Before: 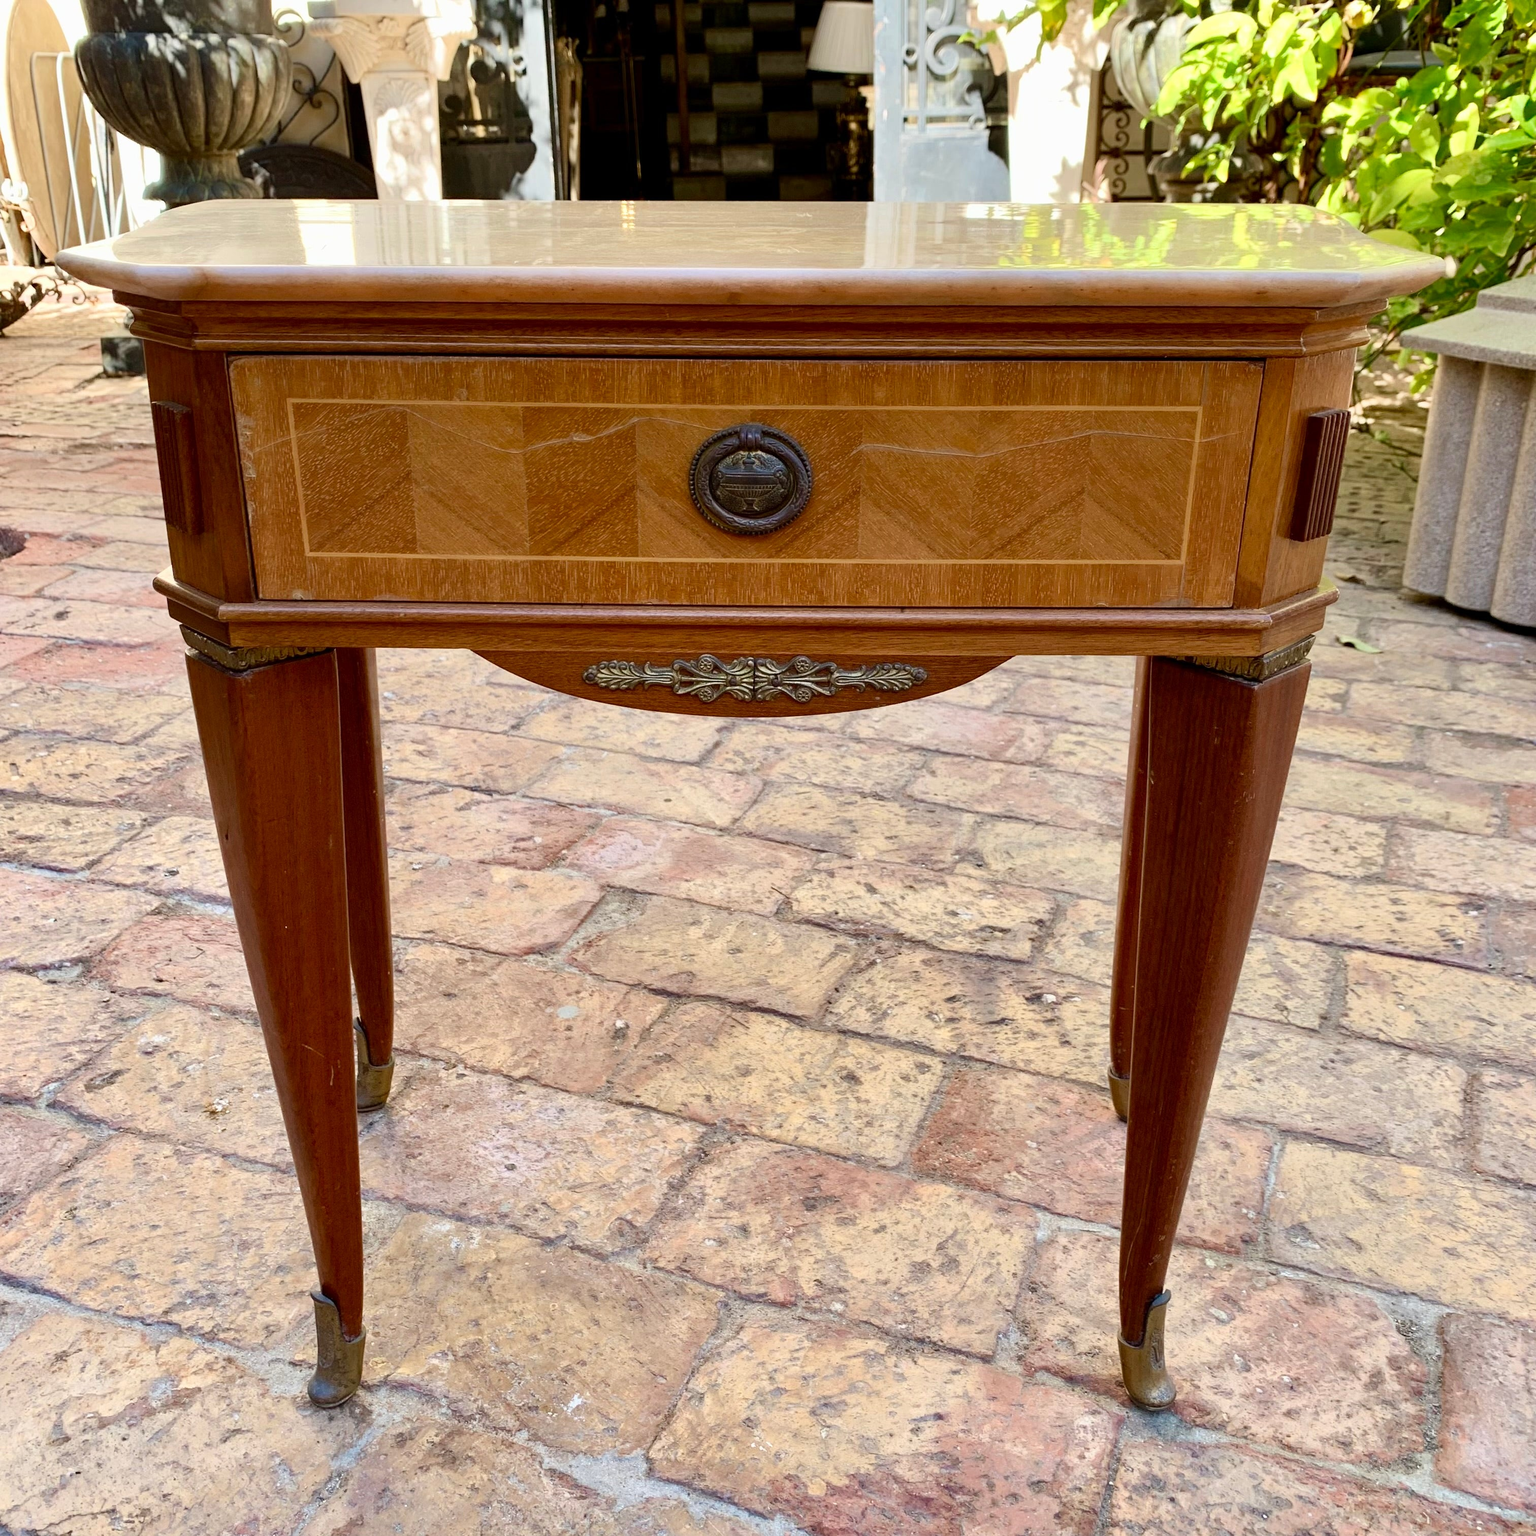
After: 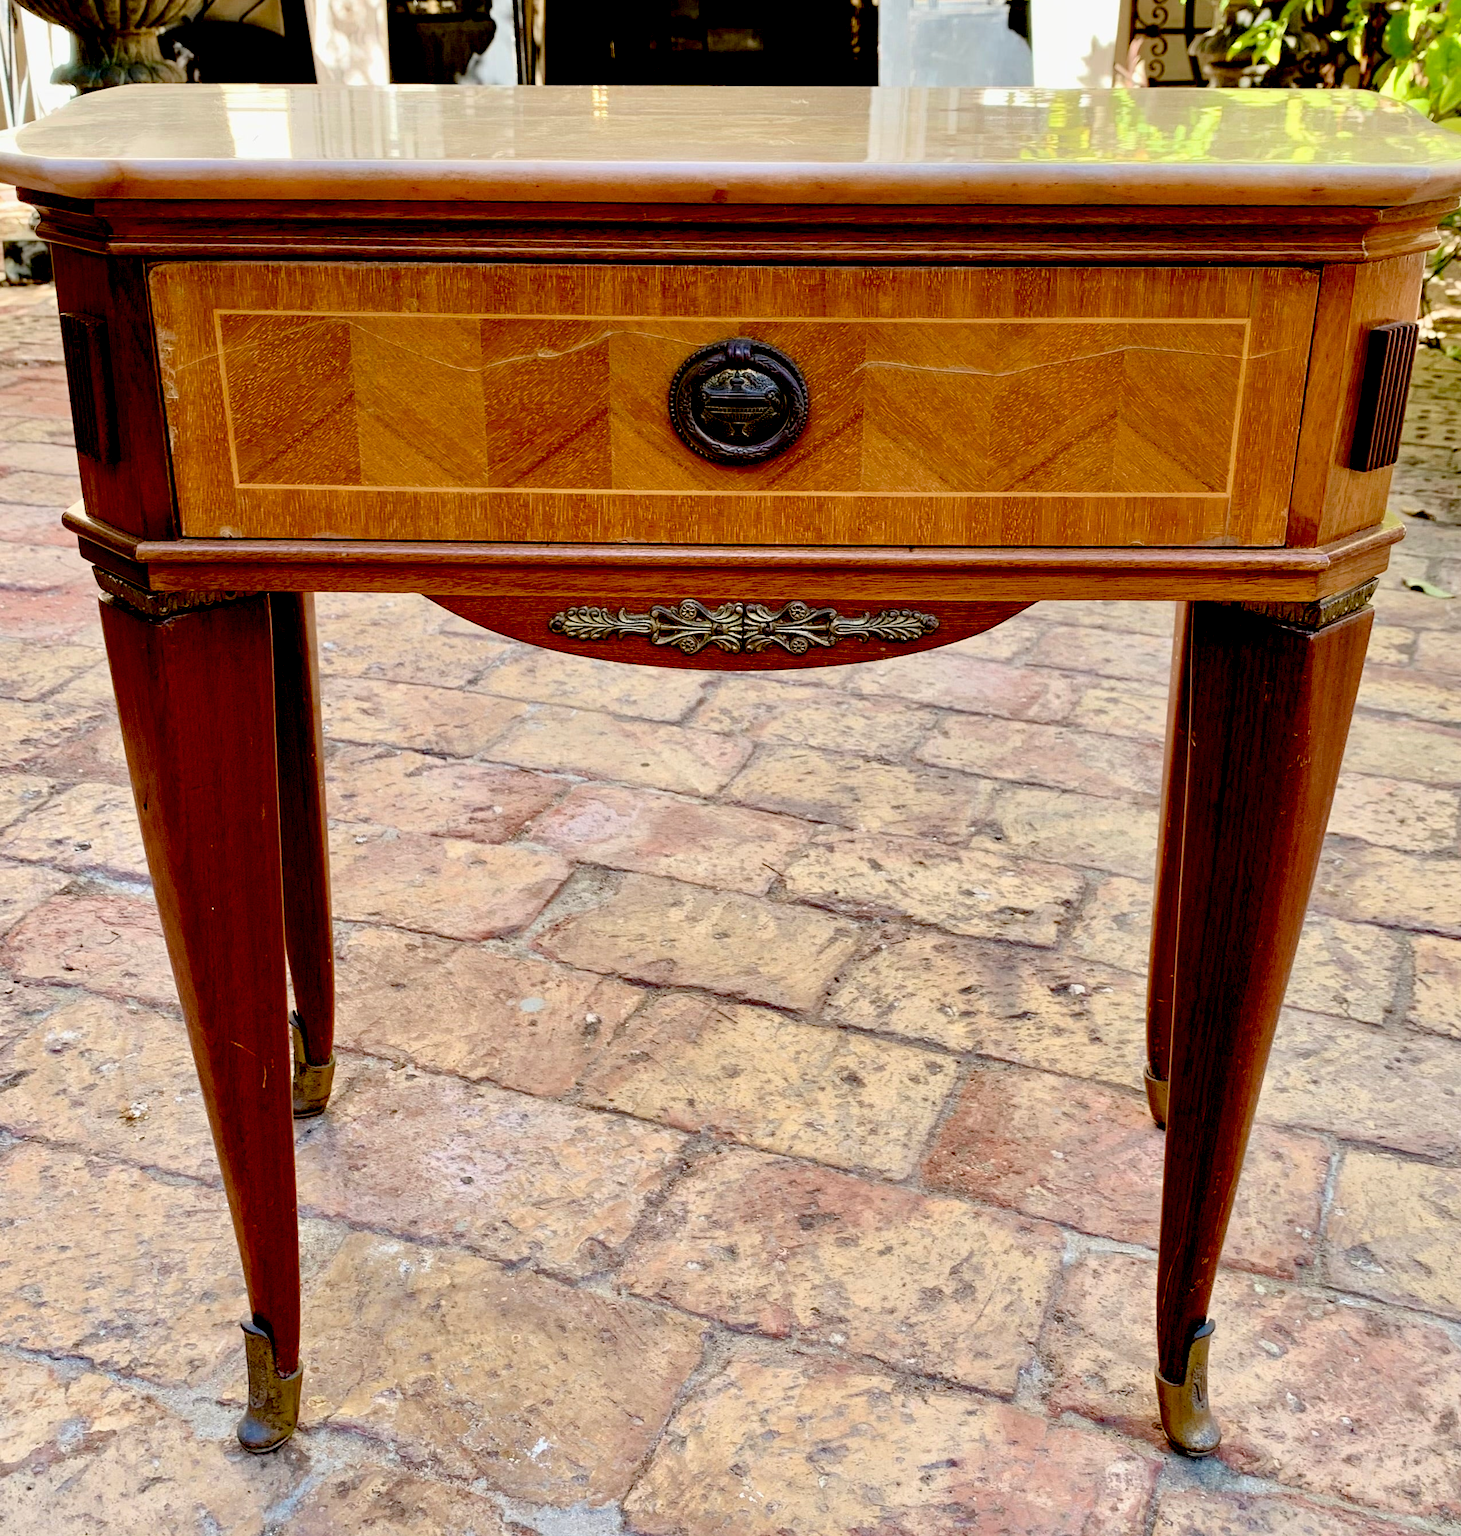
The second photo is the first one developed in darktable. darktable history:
tone equalizer: -8 EV 0.001 EV, -7 EV -0.004 EV, -6 EV 0.009 EV, -5 EV 0.032 EV, -4 EV 0.276 EV, -3 EV 0.644 EV, -2 EV 0.584 EV, -1 EV 0.187 EV, +0 EV 0.024 EV
crop: left 6.446%, top 8.188%, right 9.538%, bottom 3.548%
exposure: black level correction 0.029, exposure -0.073 EV, compensate highlight preservation false
